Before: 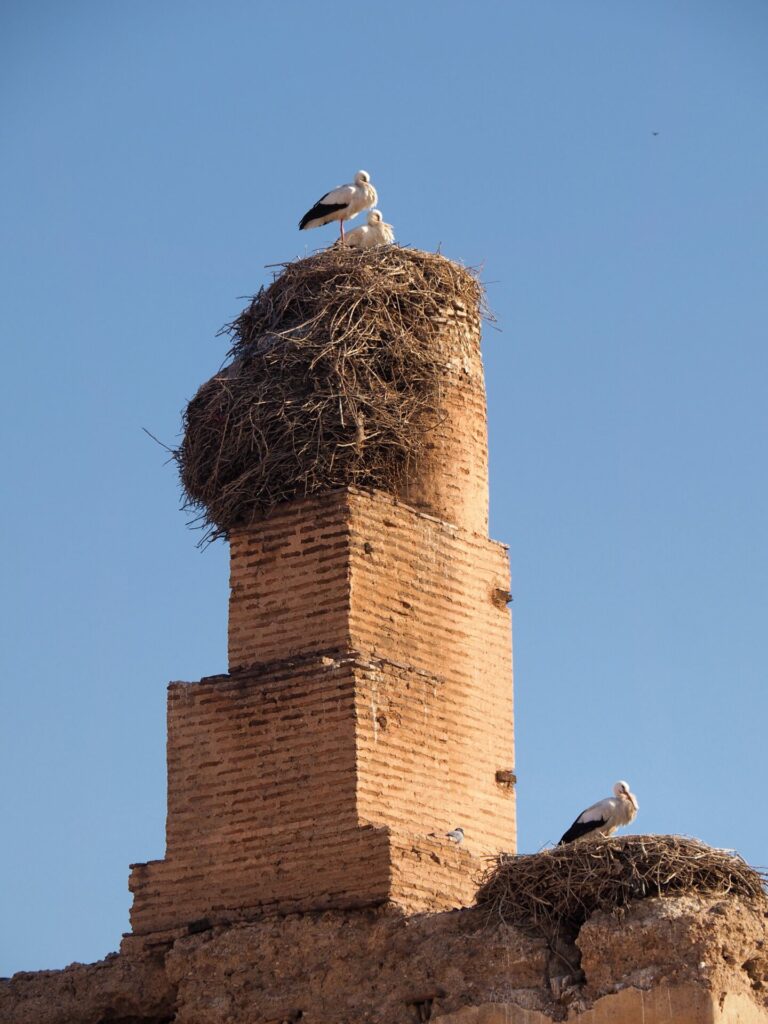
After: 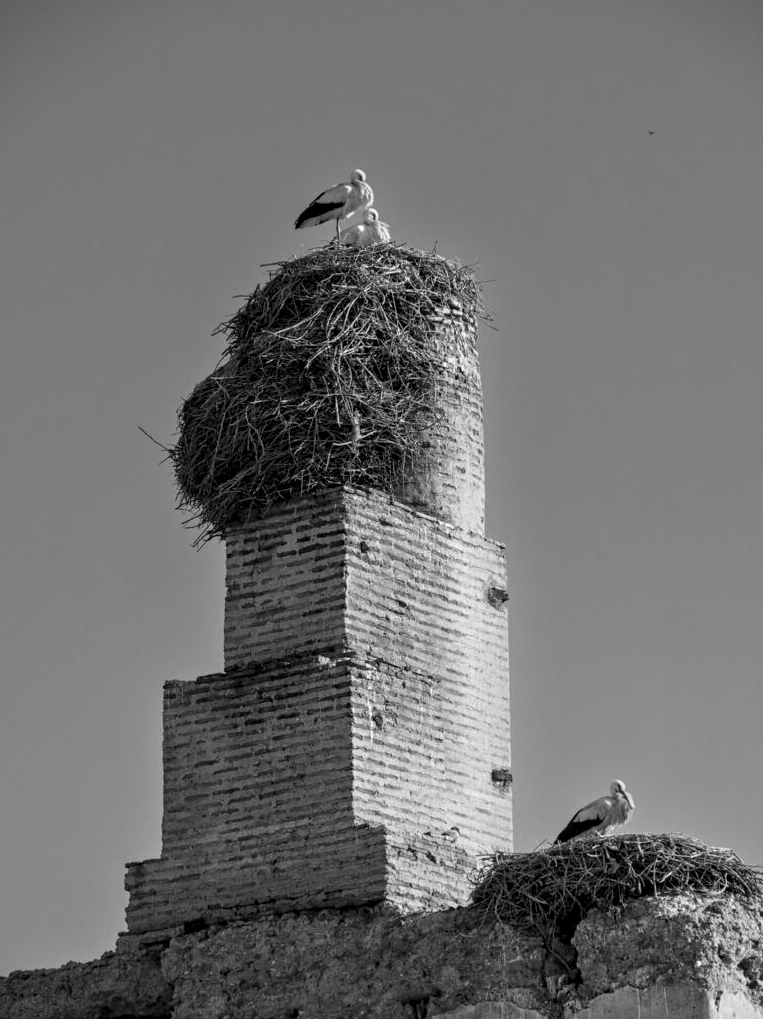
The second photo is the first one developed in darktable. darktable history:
contrast equalizer: octaves 7, y [[0.509, 0.514, 0.523, 0.542, 0.578, 0.603], [0.5 ×6], [0.509, 0.514, 0.523, 0.542, 0.578, 0.603], [0.001, 0.002, 0.003, 0.005, 0.01, 0.013], [0.001, 0.002, 0.003, 0.005, 0.01, 0.013]]
crop and rotate: left 0.614%, top 0.179%, bottom 0.309%
monochrome: a 26.22, b 42.67, size 0.8
local contrast: on, module defaults
